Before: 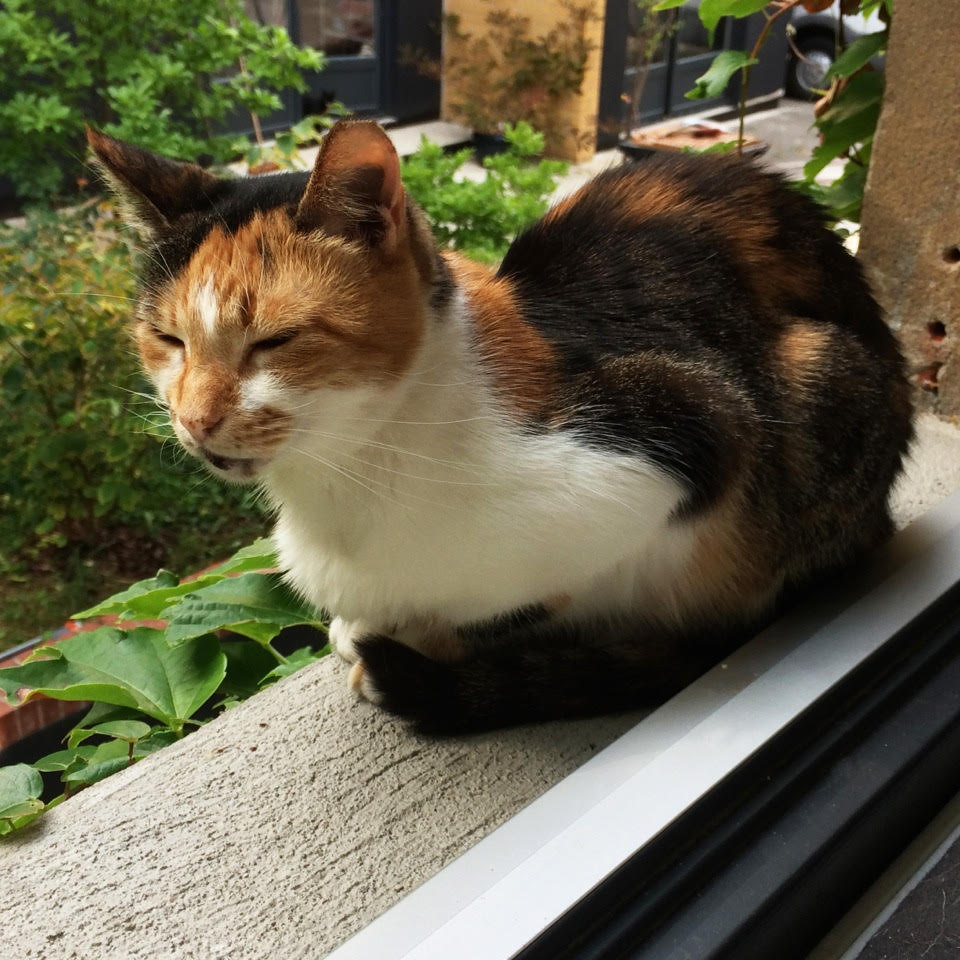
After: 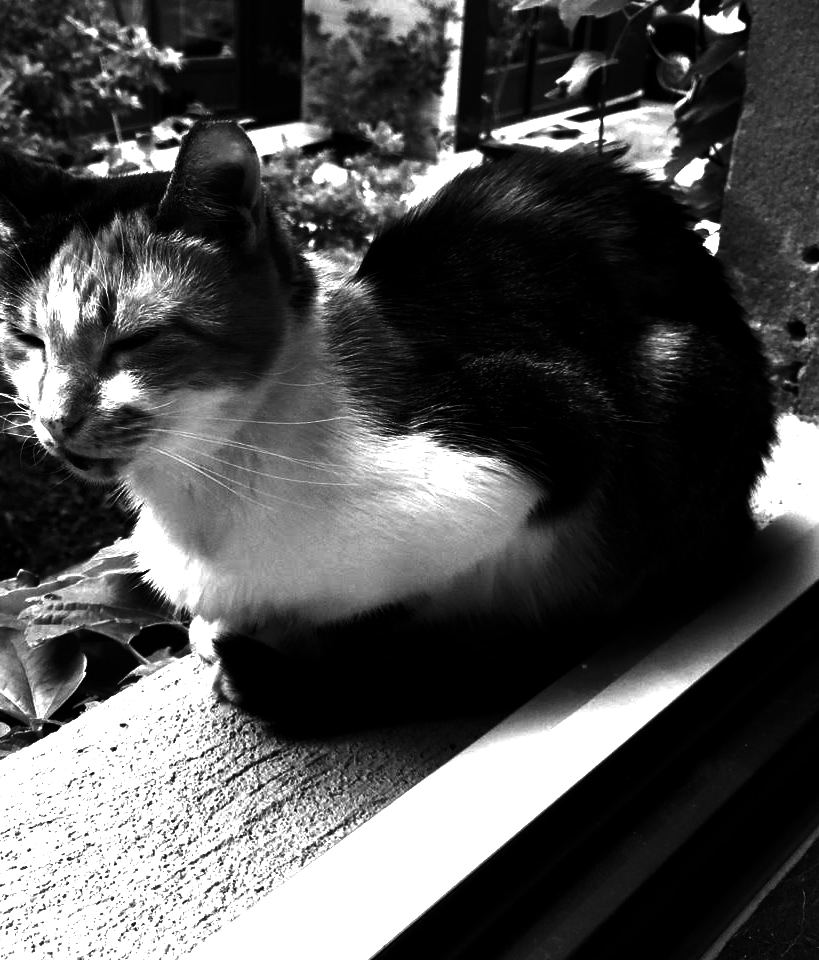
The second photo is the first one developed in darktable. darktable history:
exposure: black level correction 0, exposure 1.2 EV, compensate highlight preservation false
contrast brightness saturation: brightness -1, saturation 1
monochrome: on, module defaults
crop and rotate: left 14.584%
